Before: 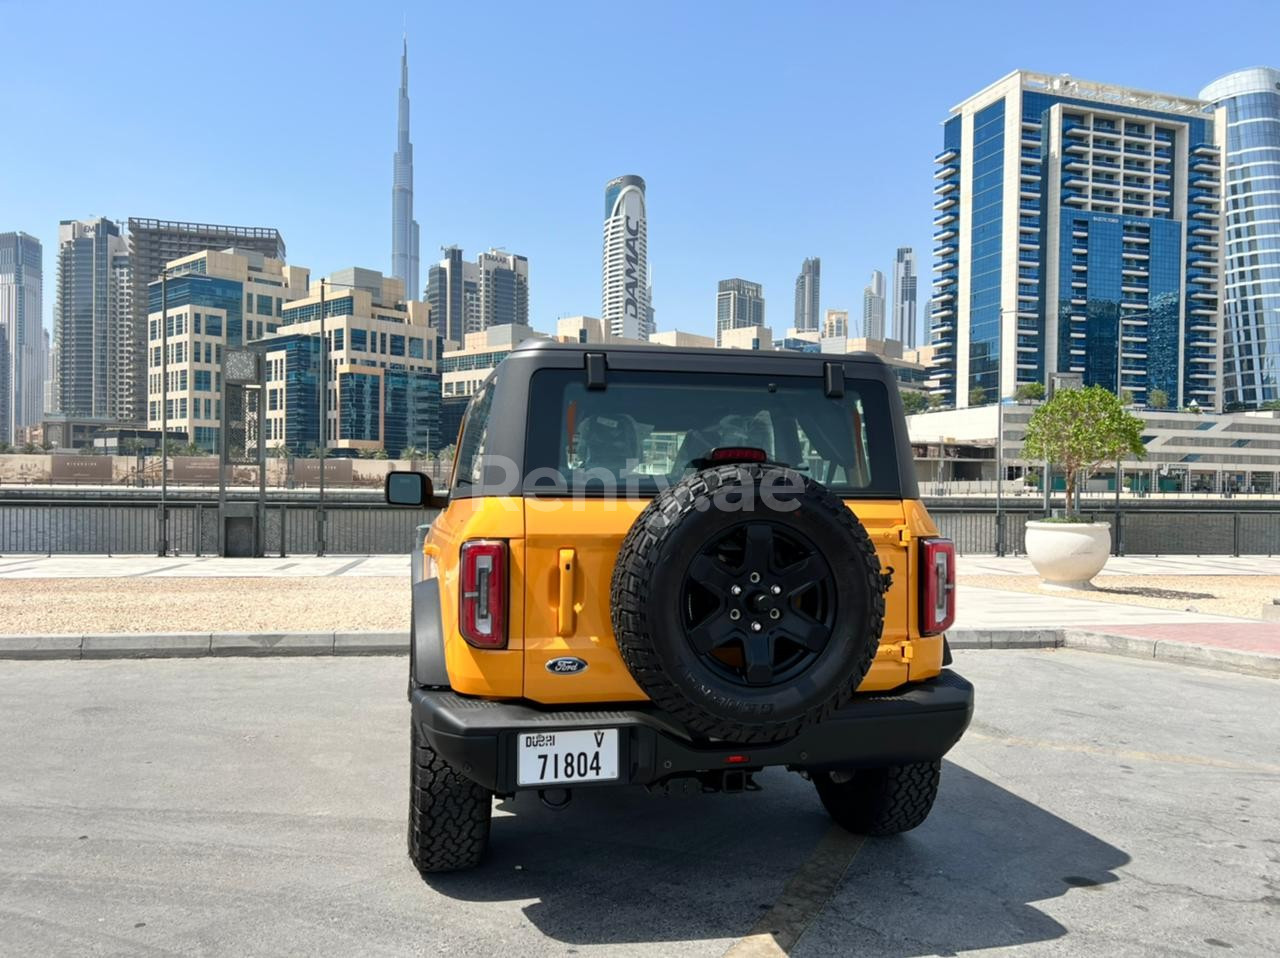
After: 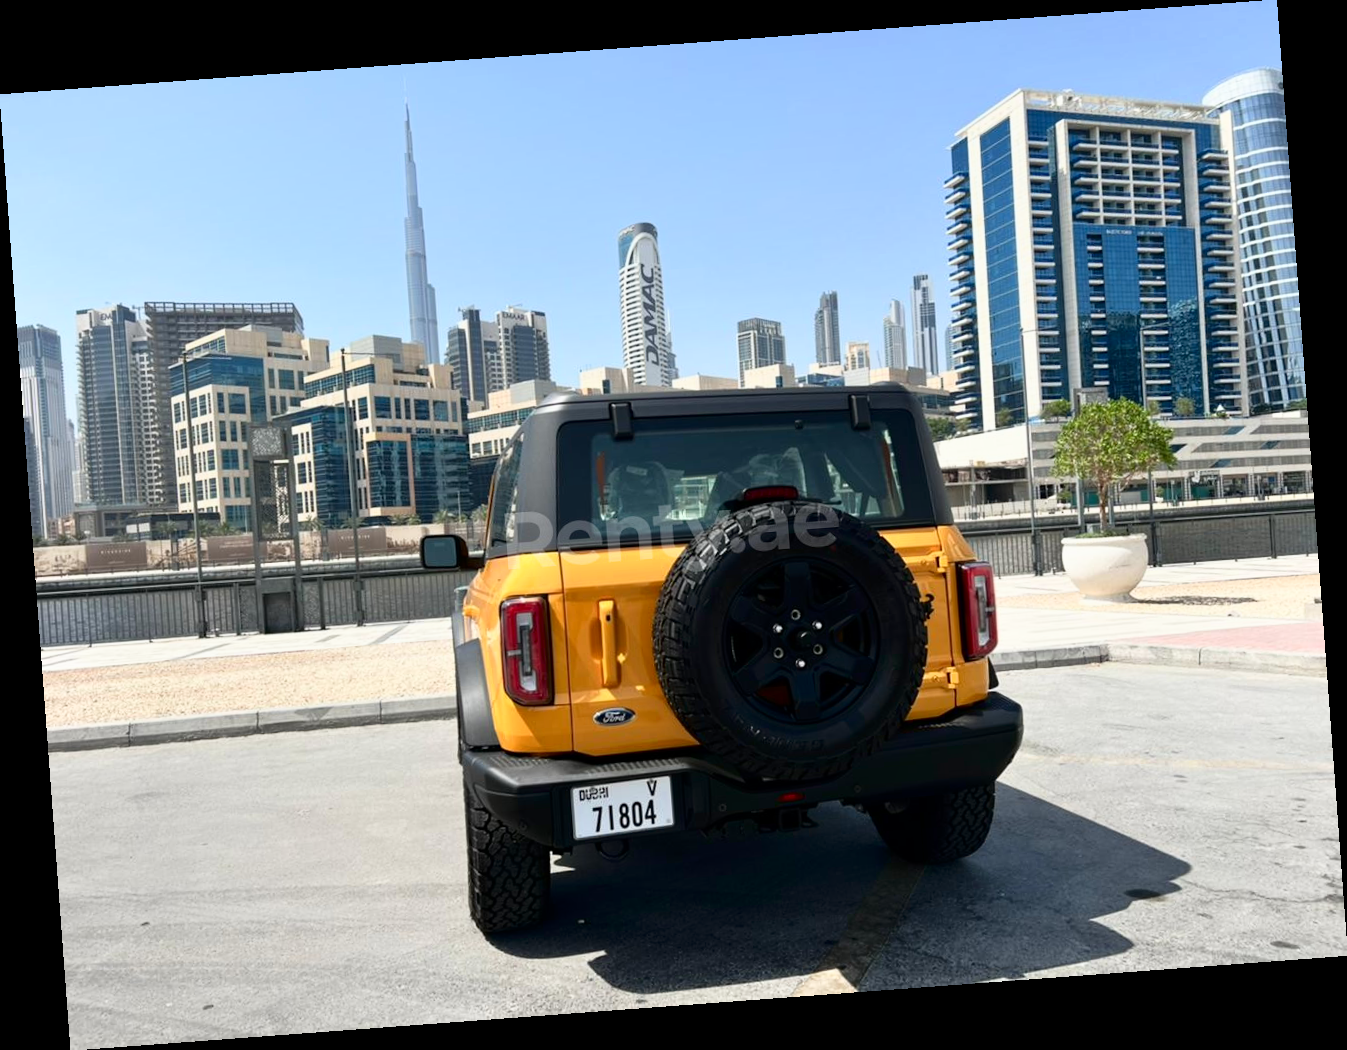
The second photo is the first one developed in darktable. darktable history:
shadows and highlights: shadows -62.32, white point adjustment -5.22, highlights 61.59
rotate and perspective: rotation -4.25°, automatic cropping off
